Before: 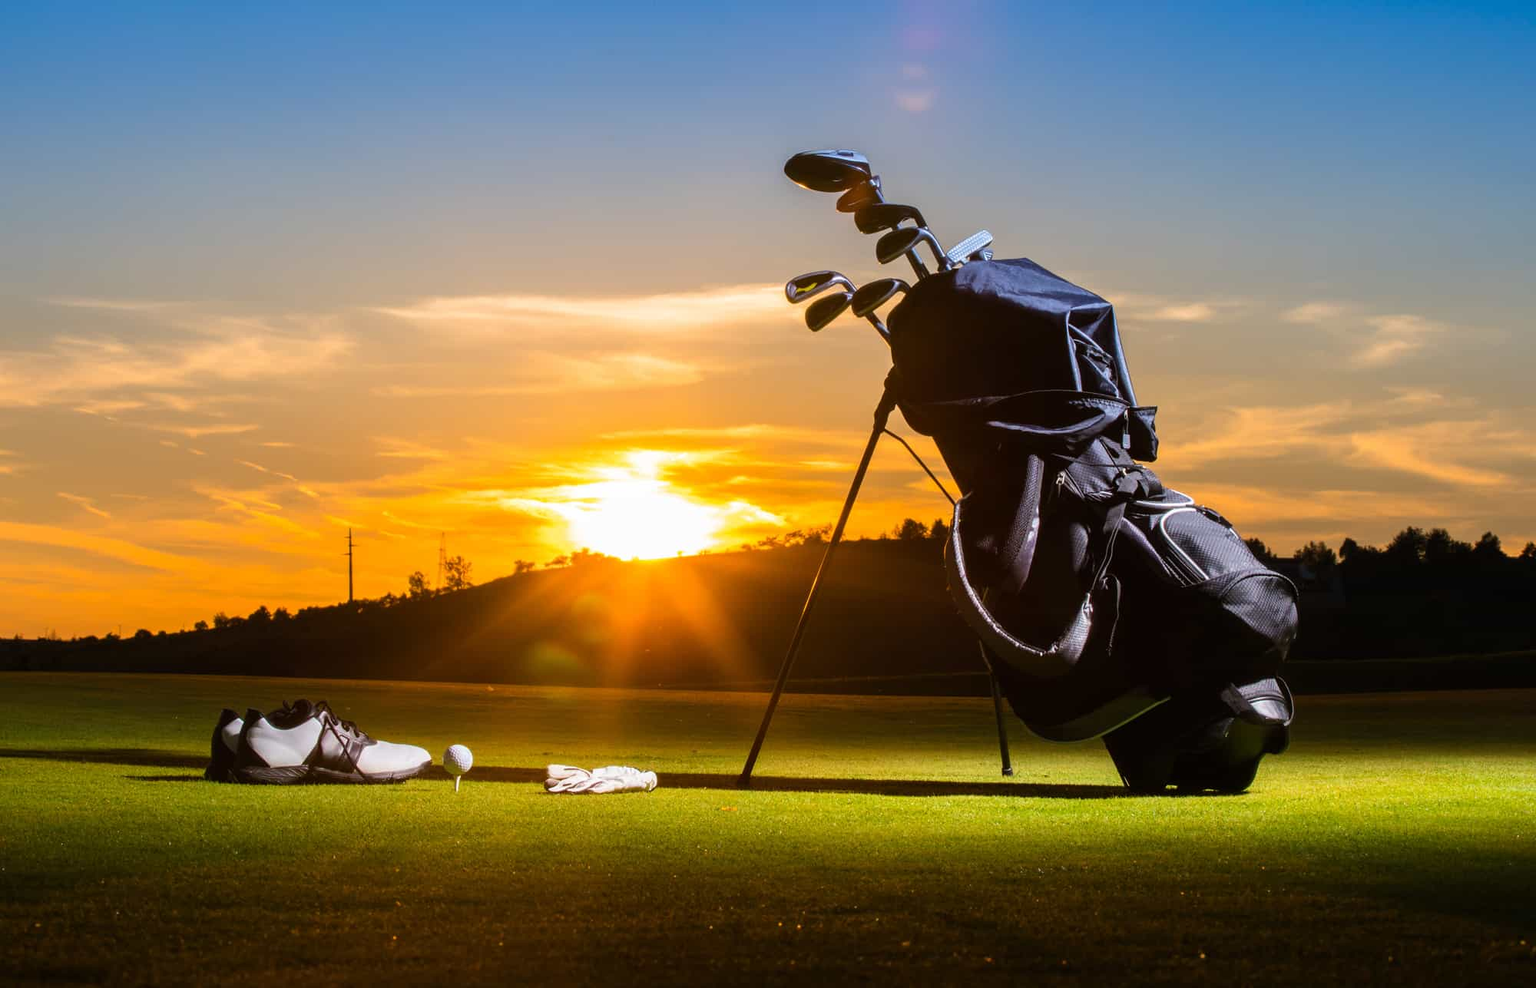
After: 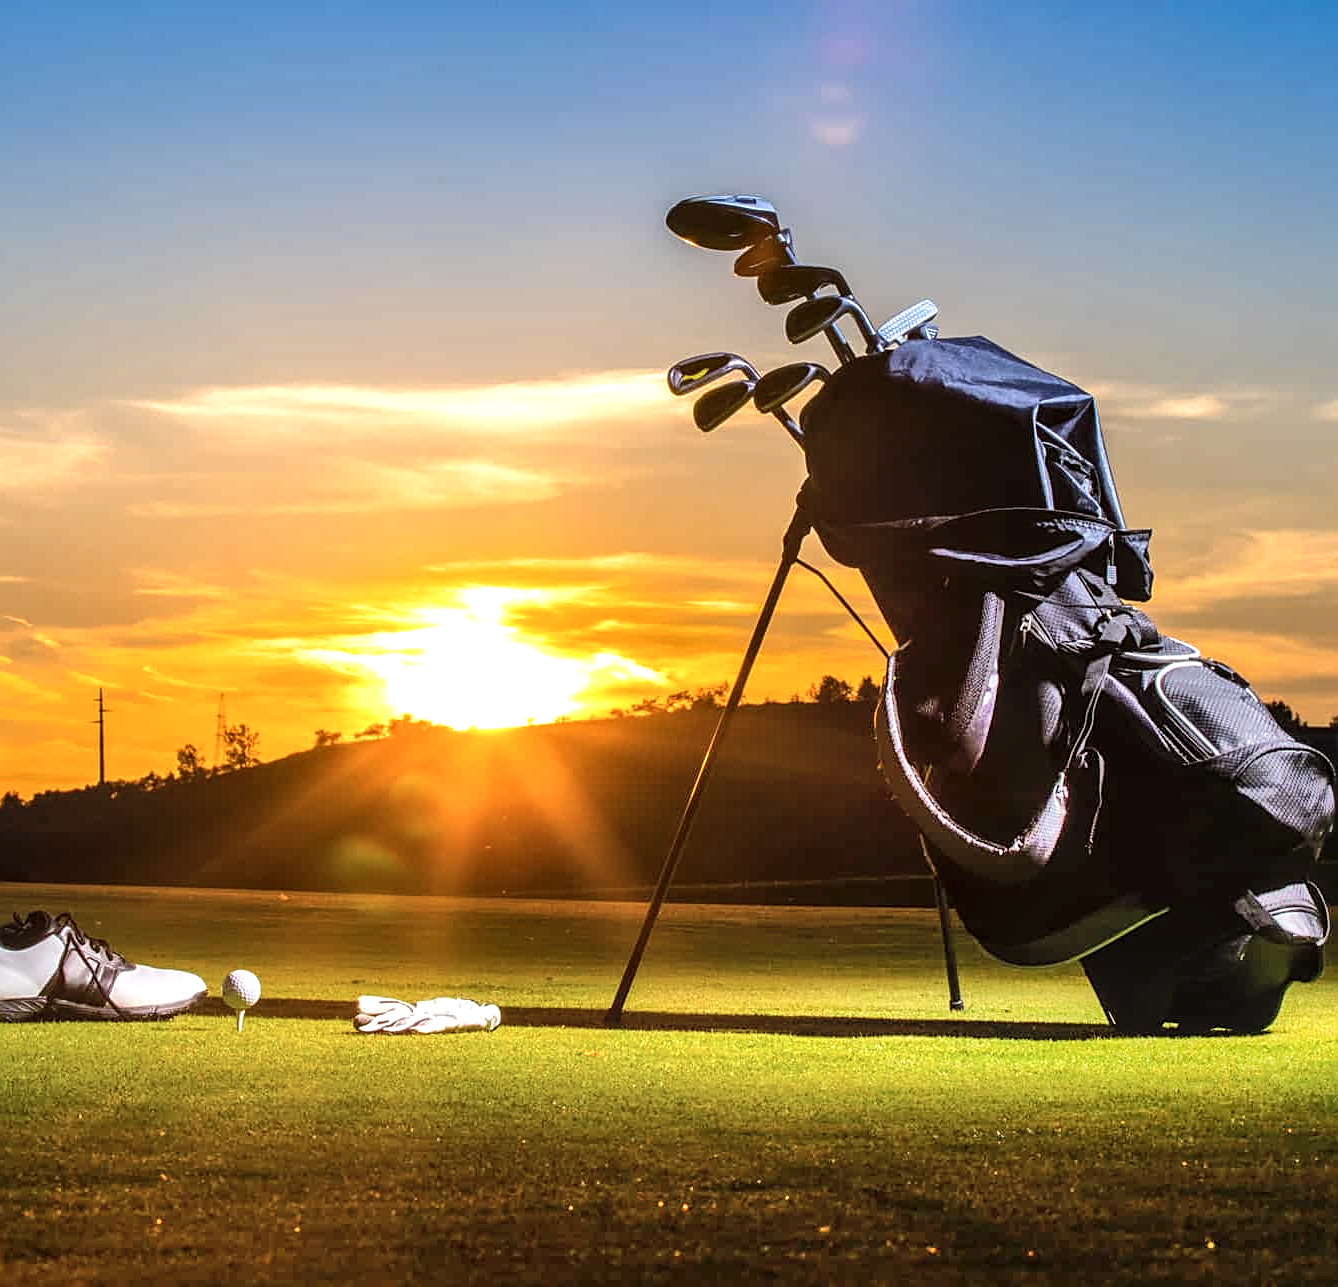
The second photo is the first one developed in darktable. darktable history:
shadows and highlights: radius 112.26, shadows 51.3, white point adjustment 9.11, highlights -2.5, soften with gaussian
sharpen: on, module defaults
crop and rotate: left 17.757%, right 15.34%
local contrast: detail 130%
